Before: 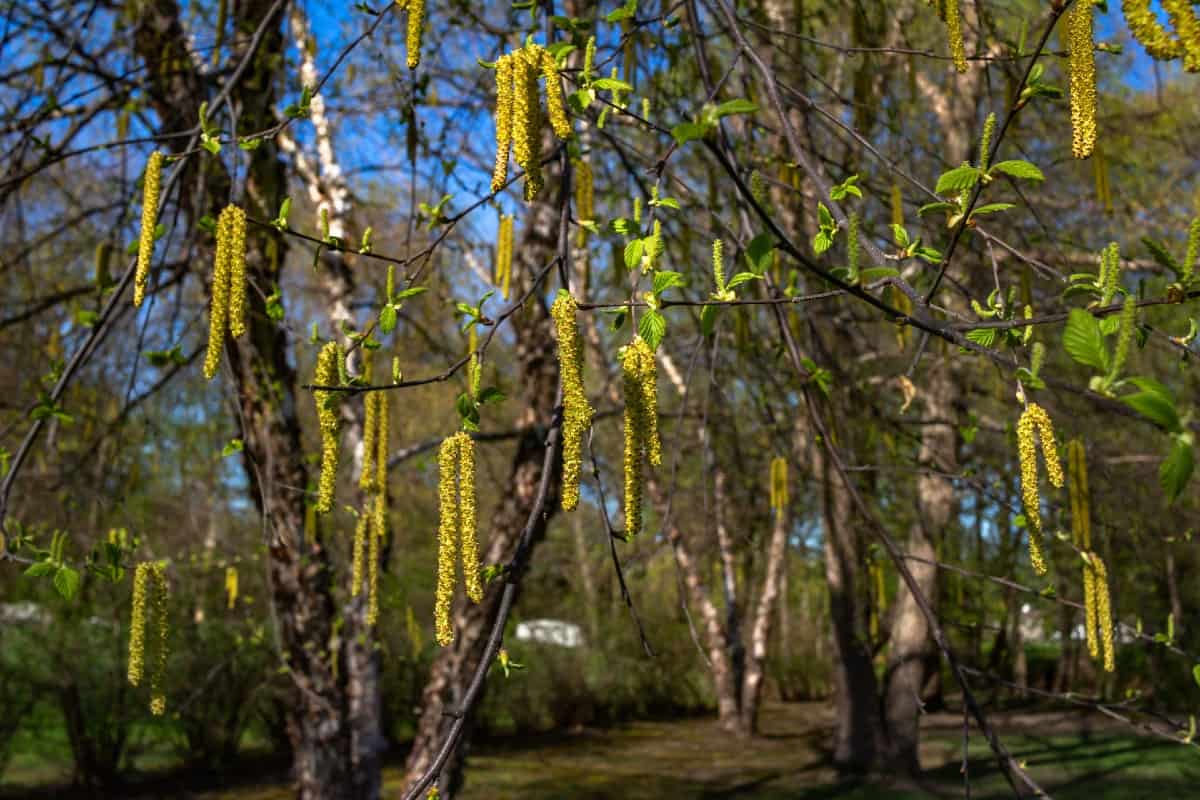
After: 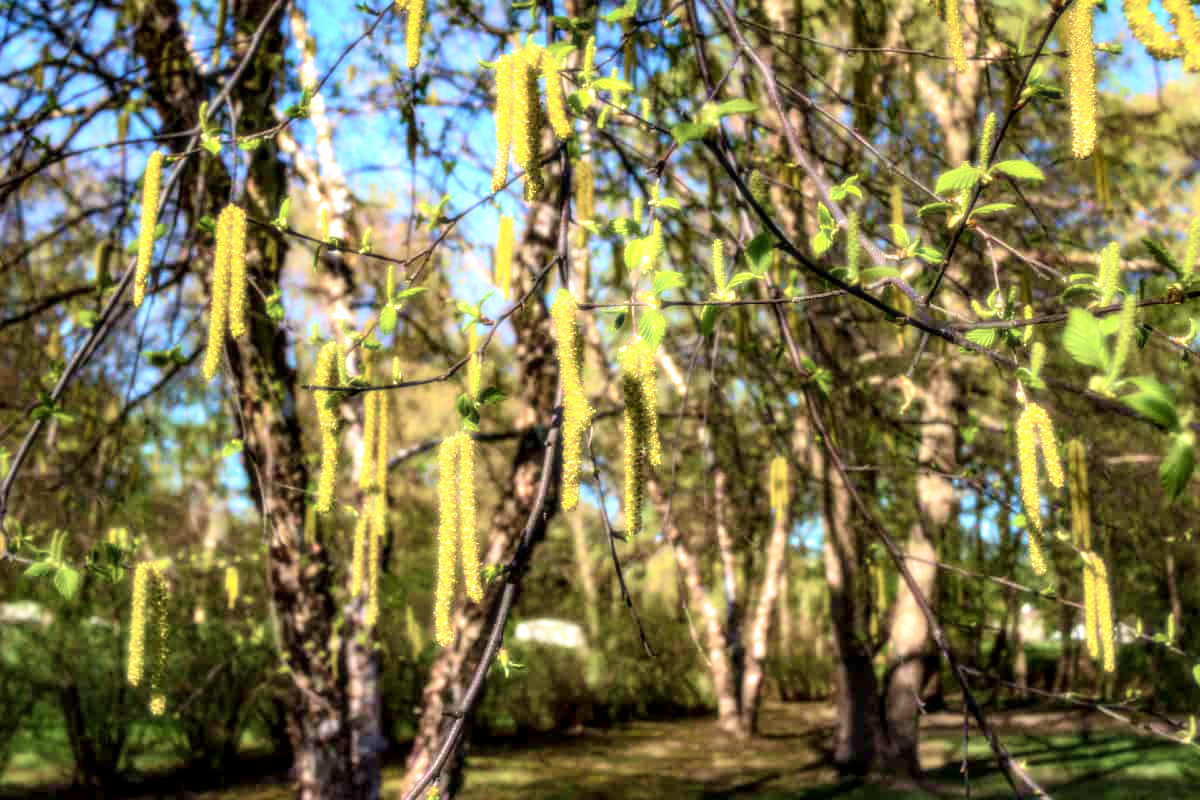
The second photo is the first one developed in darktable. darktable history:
velvia: strength 56%
exposure: black level correction 0, exposure 0.7 EV, compensate exposure bias true, compensate highlight preservation false
bloom: size 0%, threshold 54.82%, strength 8.31%
local contrast: detail 140%
